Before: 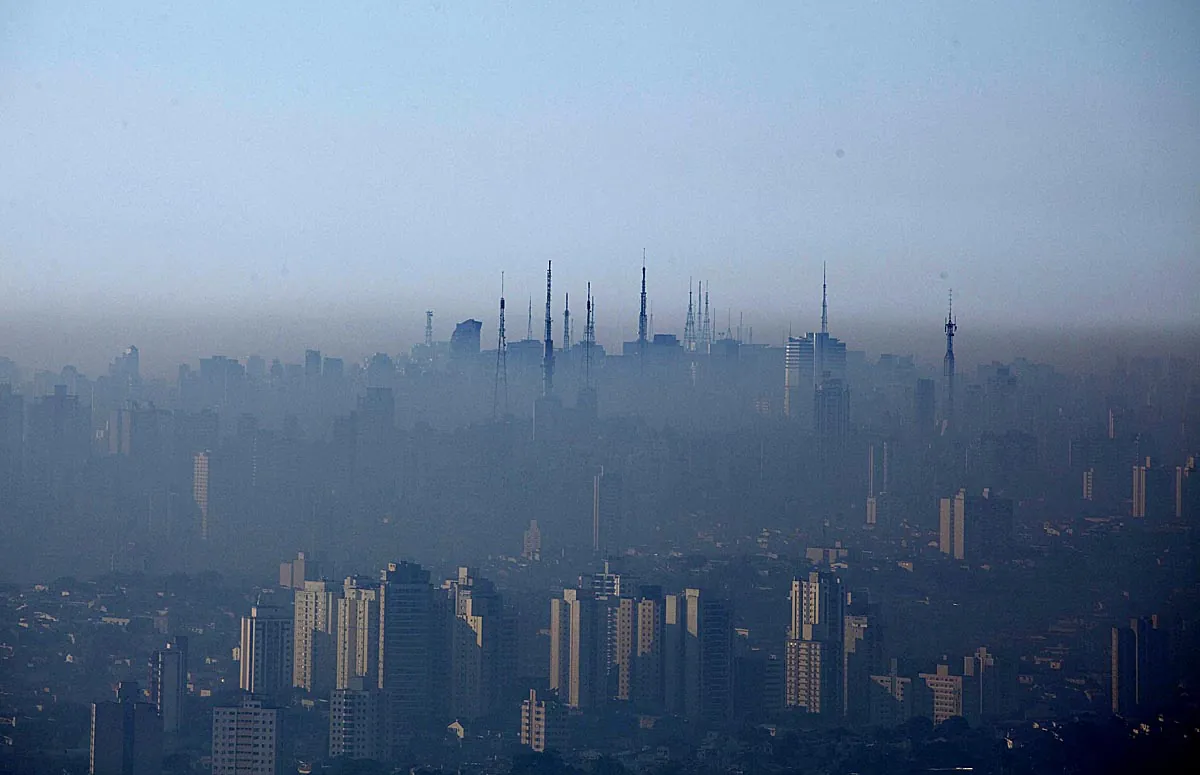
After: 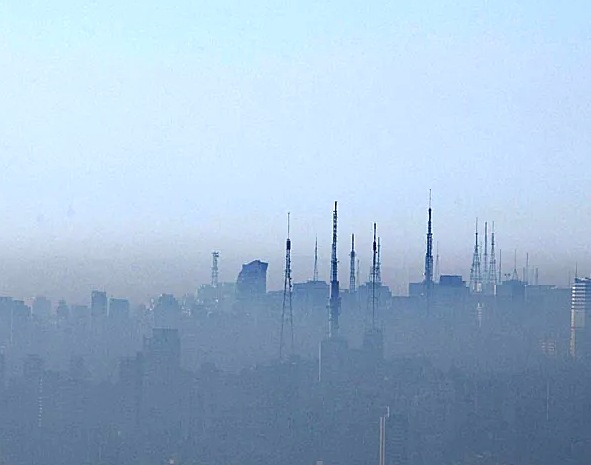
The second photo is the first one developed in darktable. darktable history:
exposure: exposure 0.507 EV, compensate highlight preservation false
crop: left 17.835%, top 7.675%, right 32.881%, bottom 32.213%
